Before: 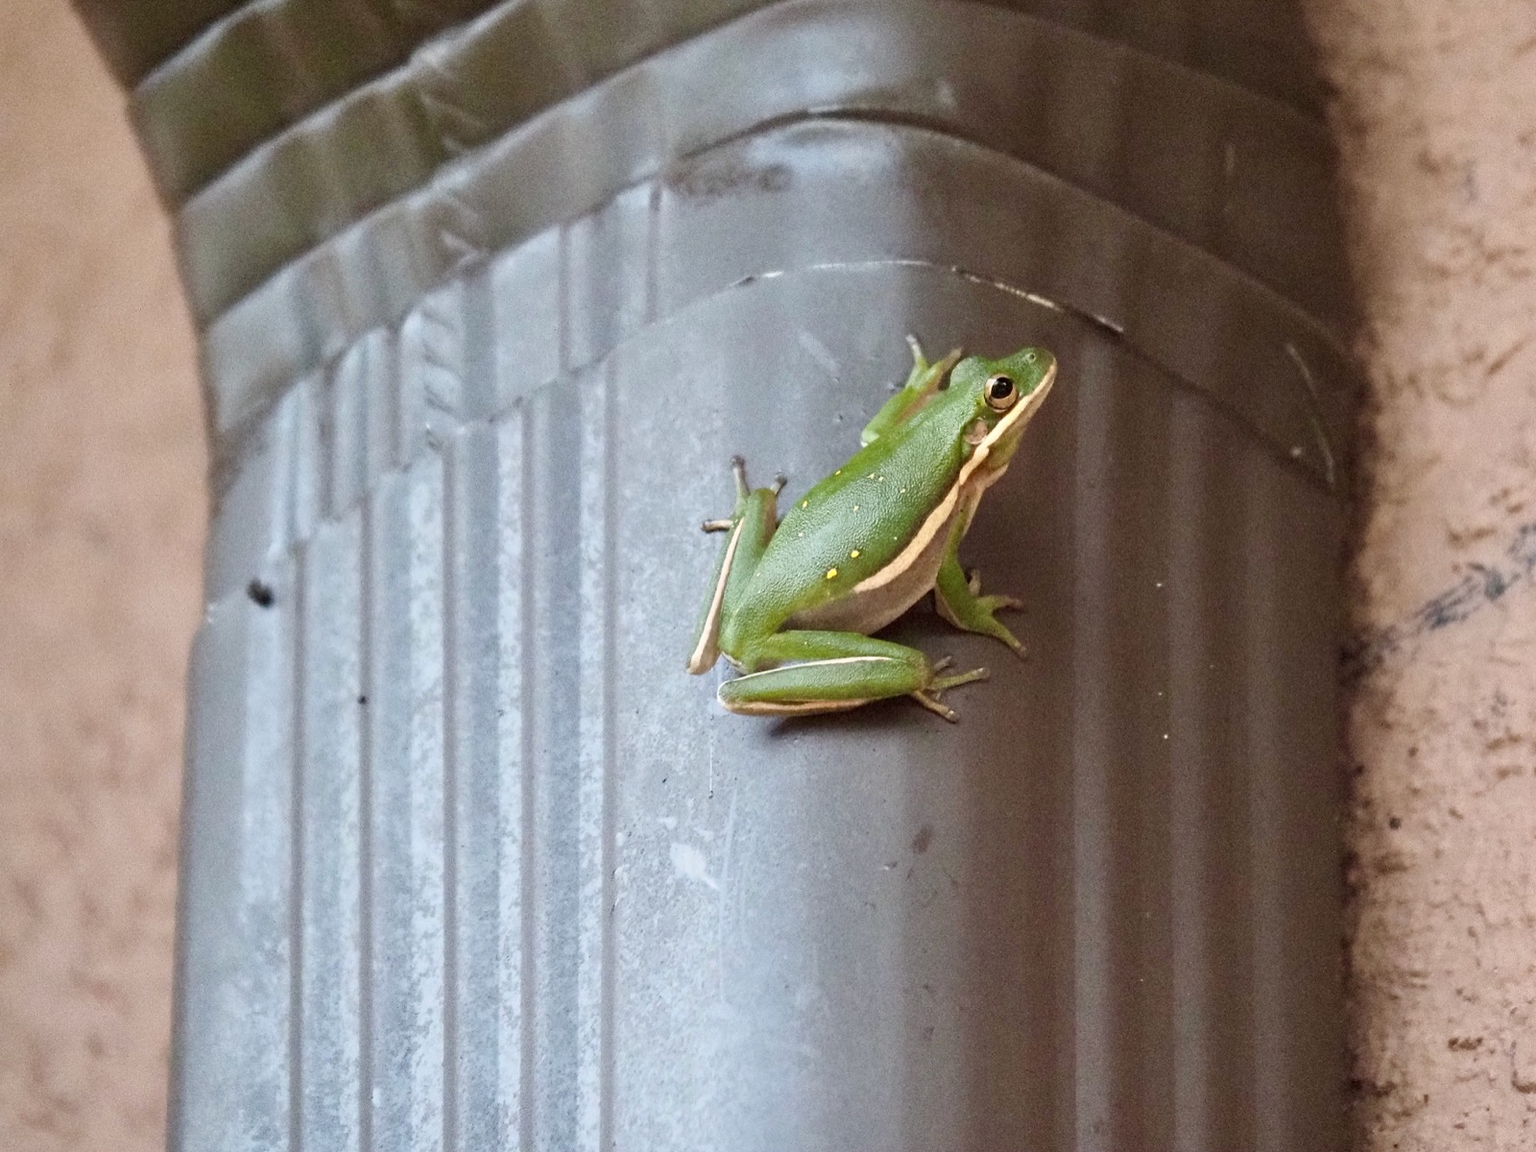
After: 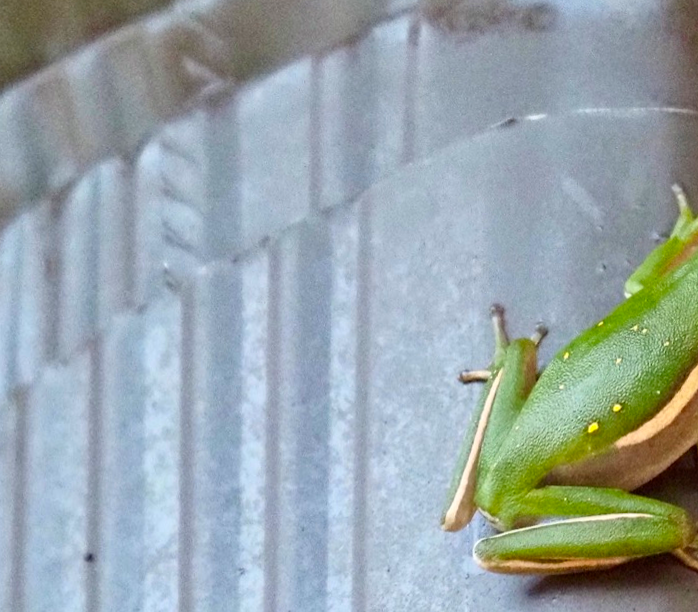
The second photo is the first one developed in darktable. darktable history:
rotate and perspective: rotation 0.679°, lens shift (horizontal) 0.136, crop left 0.009, crop right 0.991, crop top 0.078, crop bottom 0.95
contrast brightness saturation: saturation 0.5
contrast equalizer: y [[0.5 ×6], [0.5 ×6], [0.5, 0.5, 0.501, 0.545, 0.707, 0.863], [0 ×6], [0 ×6]]
crop: left 20.248%, top 10.86%, right 35.675%, bottom 34.321%
